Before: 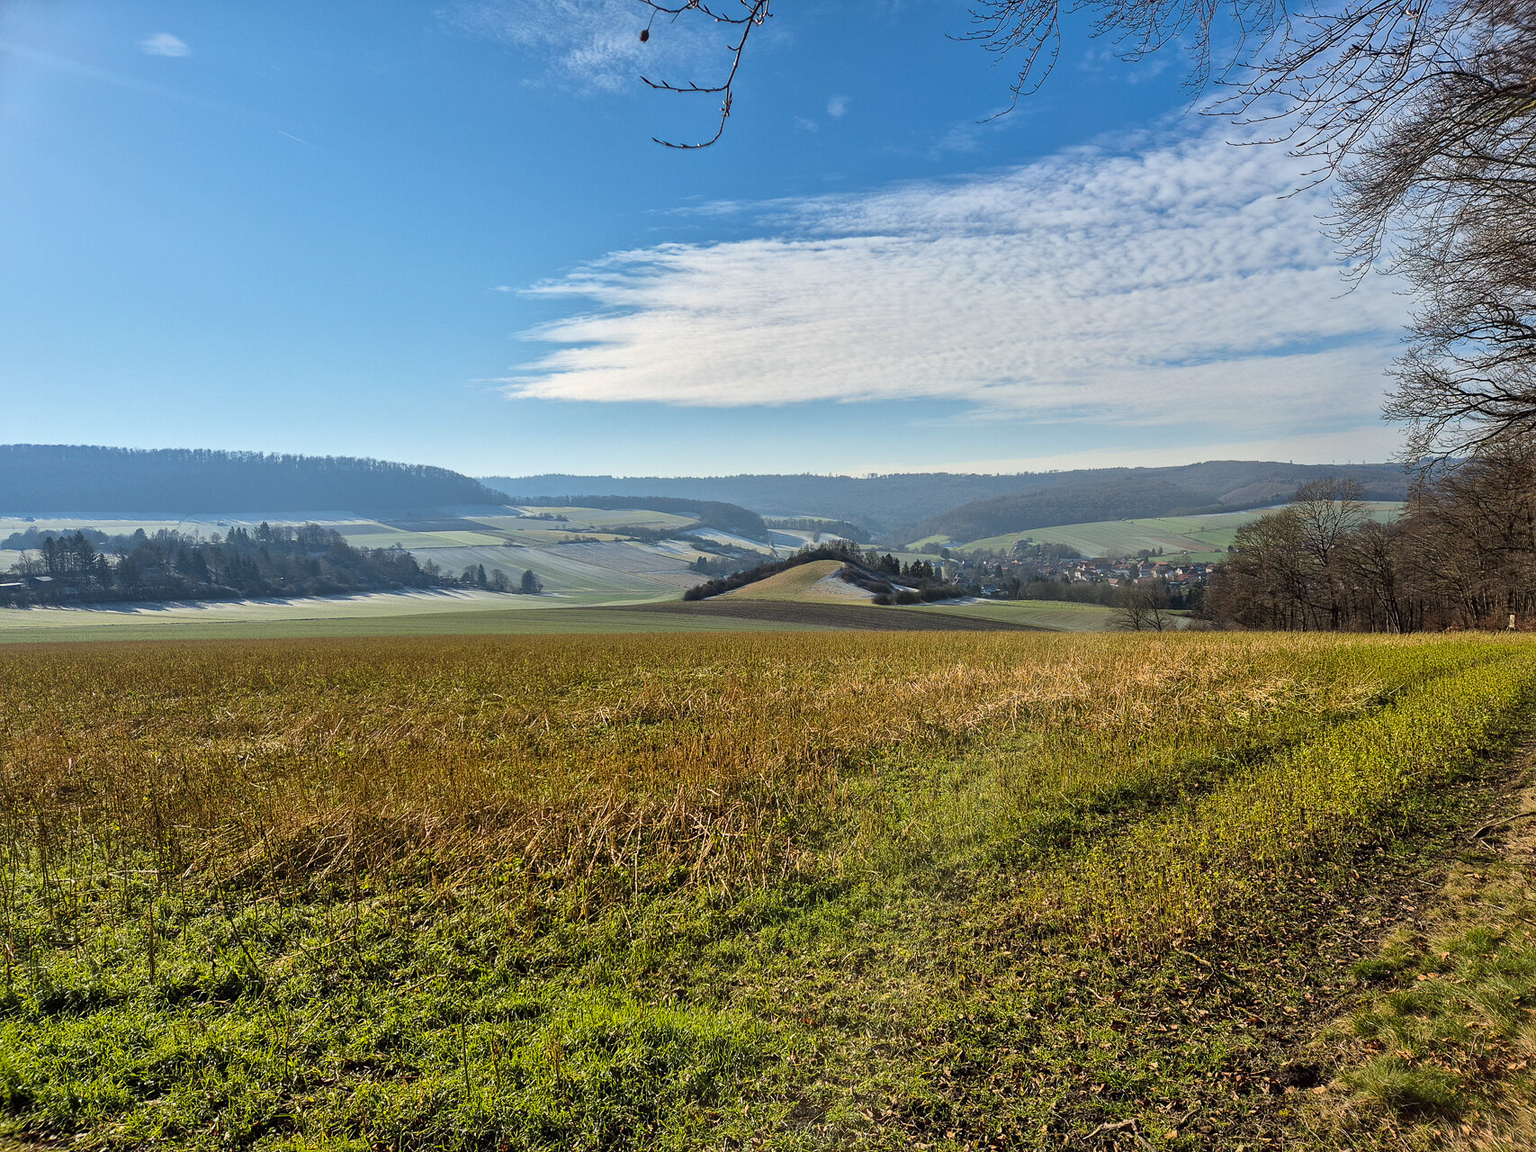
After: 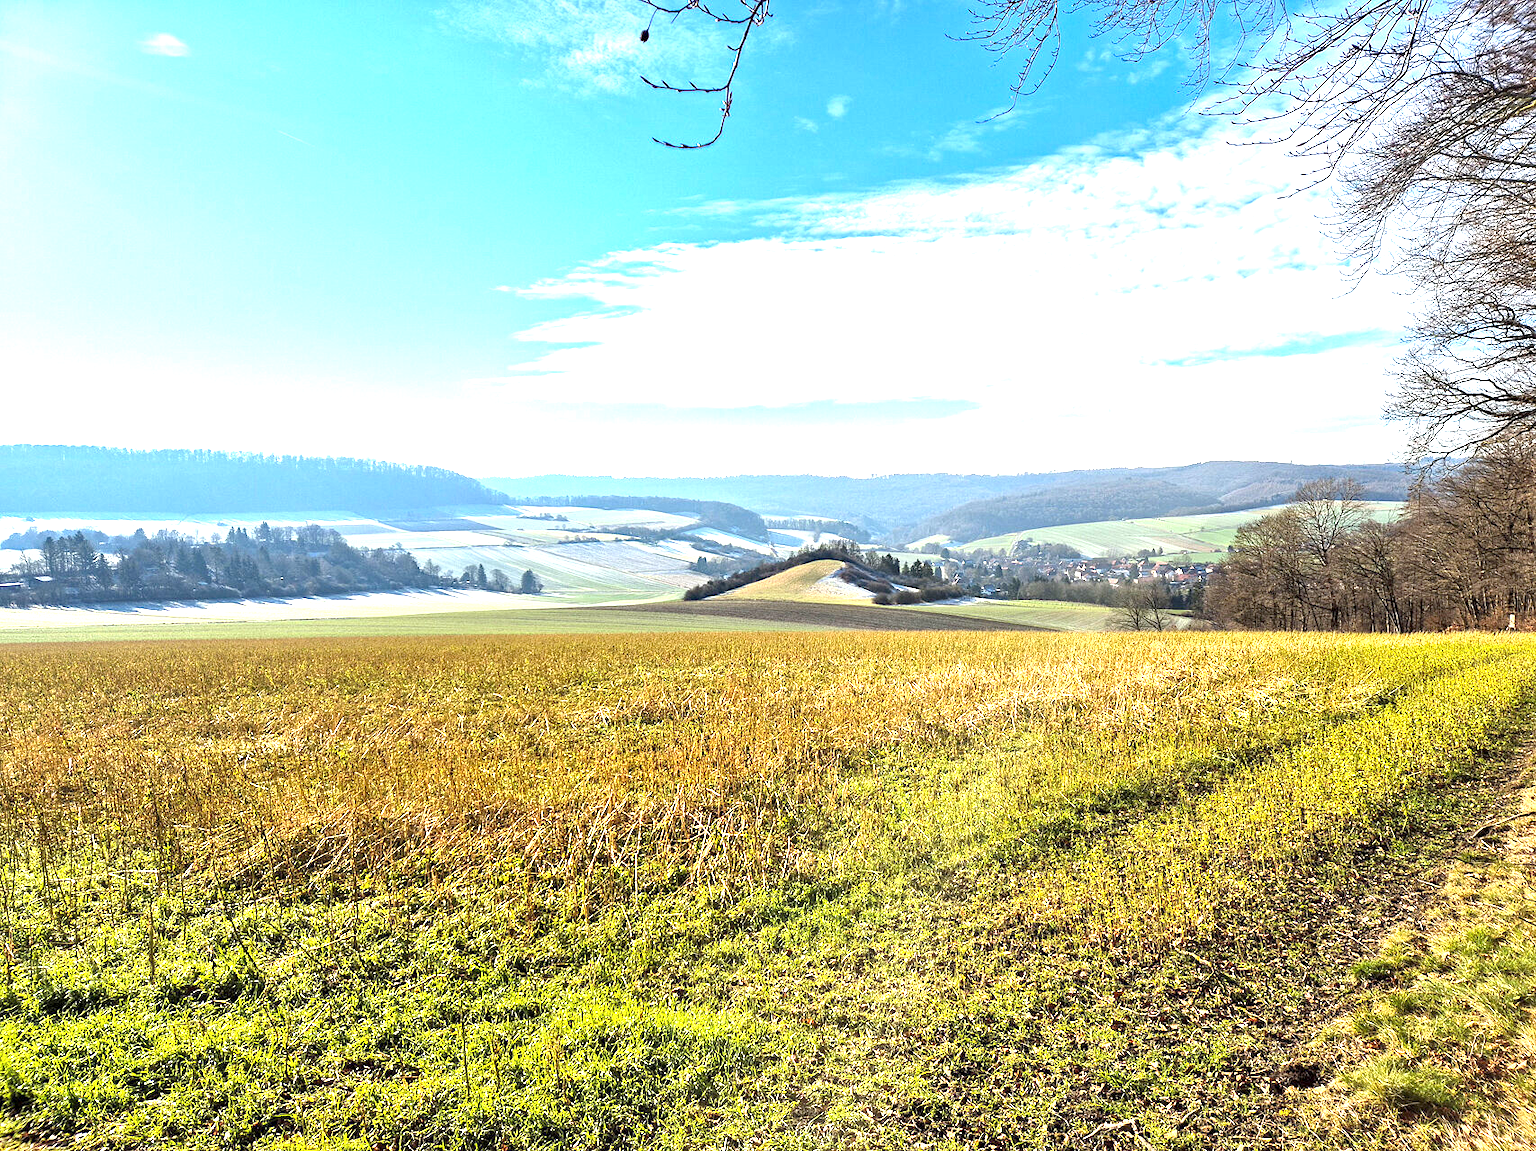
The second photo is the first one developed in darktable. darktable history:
exposure: black level correction 0.001, exposure 1.822 EV, compensate exposure bias true, compensate highlight preservation false
haze removal: compatibility mode true, adaptive false
color correction: saturation 0.98
